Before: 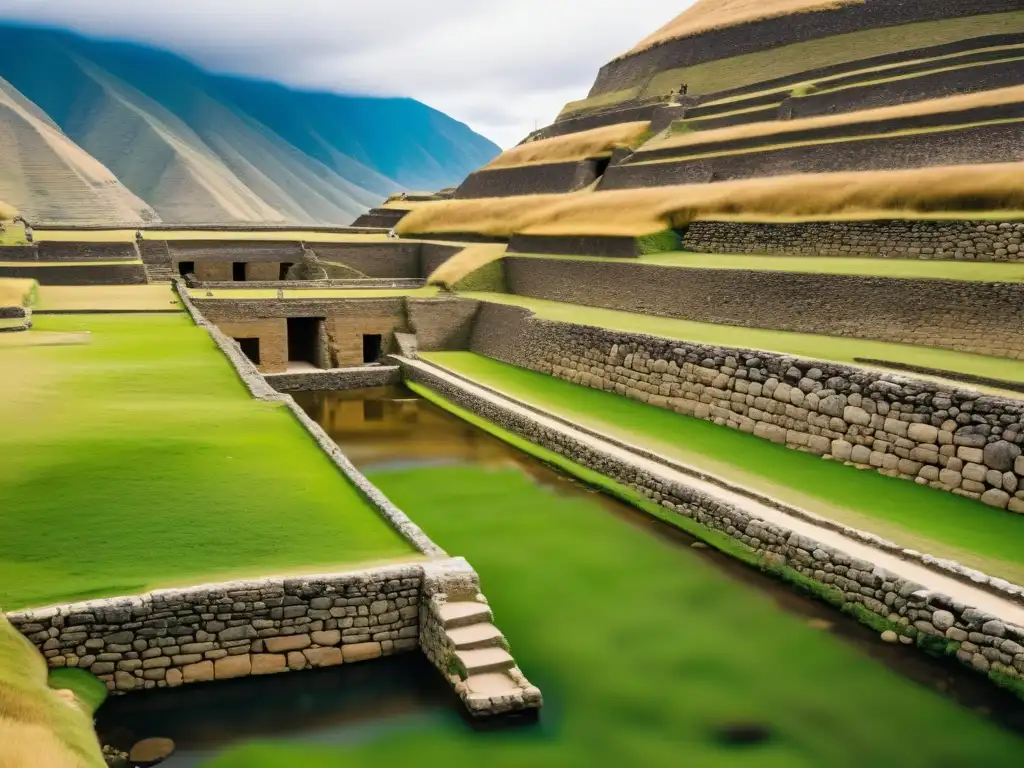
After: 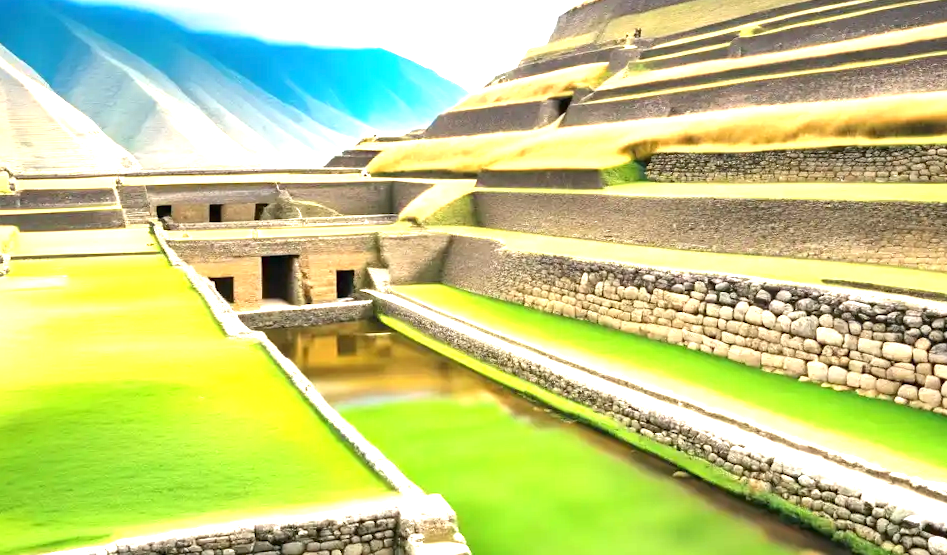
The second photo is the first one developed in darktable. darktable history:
crop: top 3.857%, bottom 21.132%
exposure: black level correction 0, exposure 1.741 EV, compensate exposure bias true, compensate highlight preservation false
rotate and perspective: rotation -1.68°, lens shift (vertical) -0.146, crop left 0.049, crop right 0.912, crop top 0.032, crop bottom 0.96
